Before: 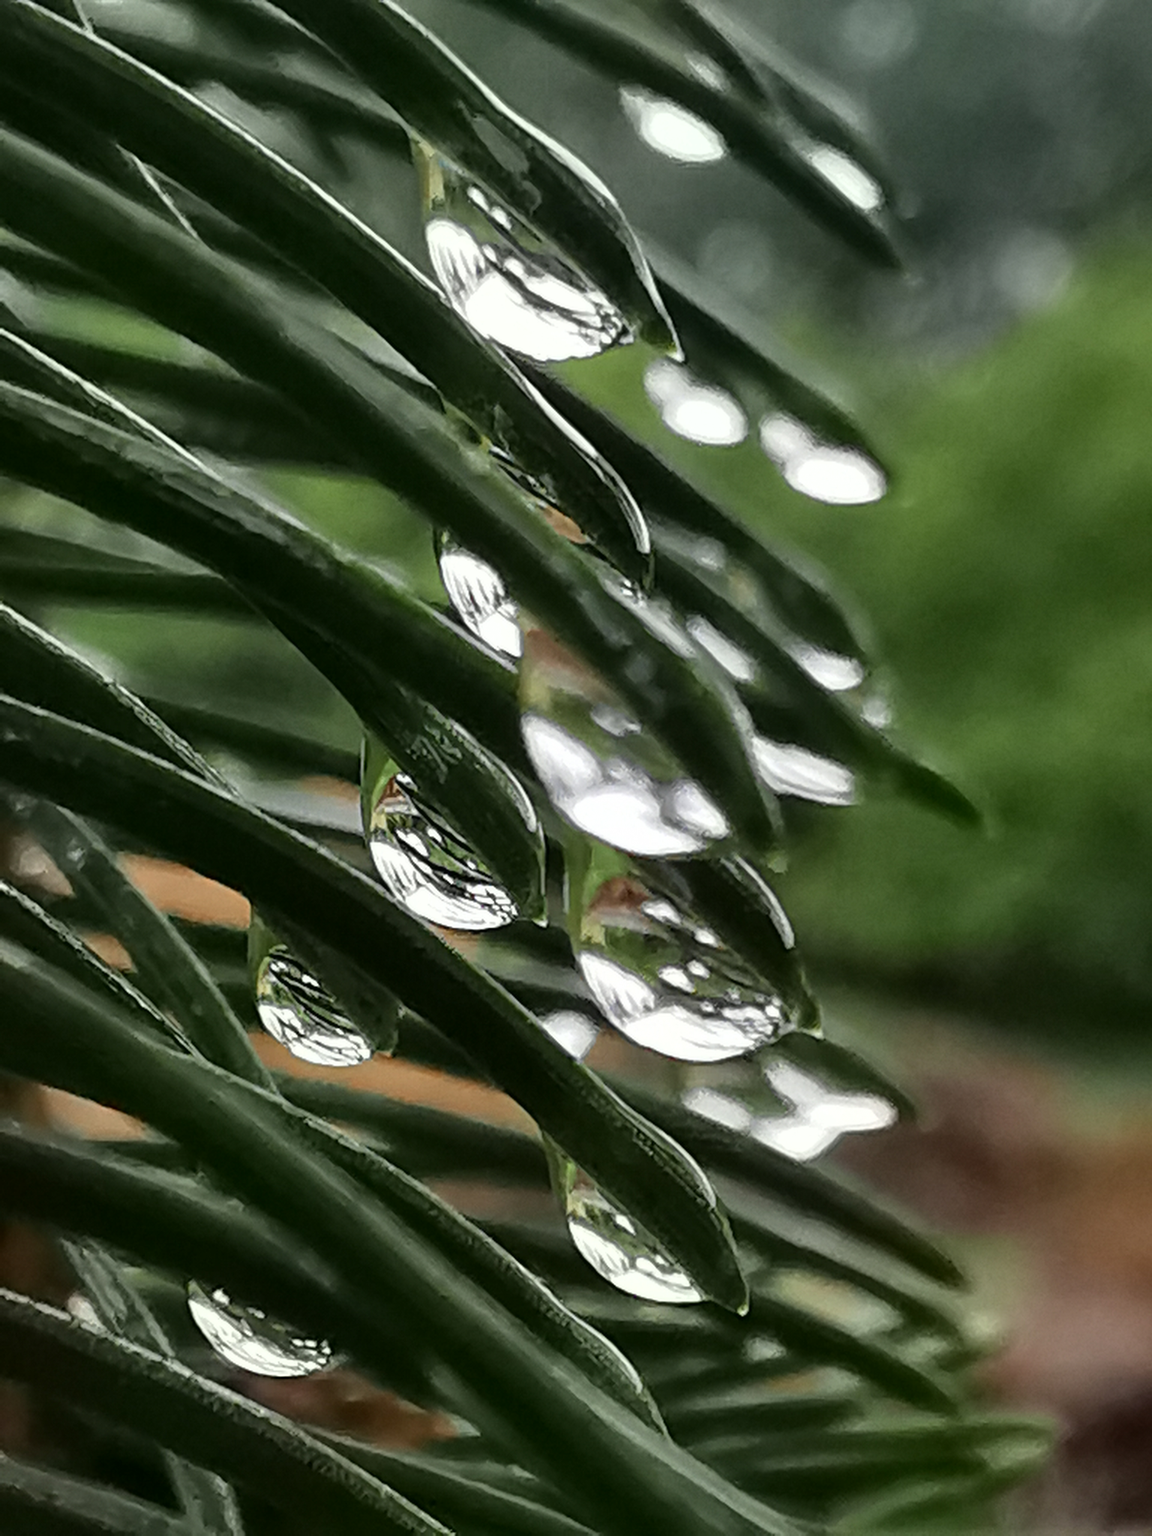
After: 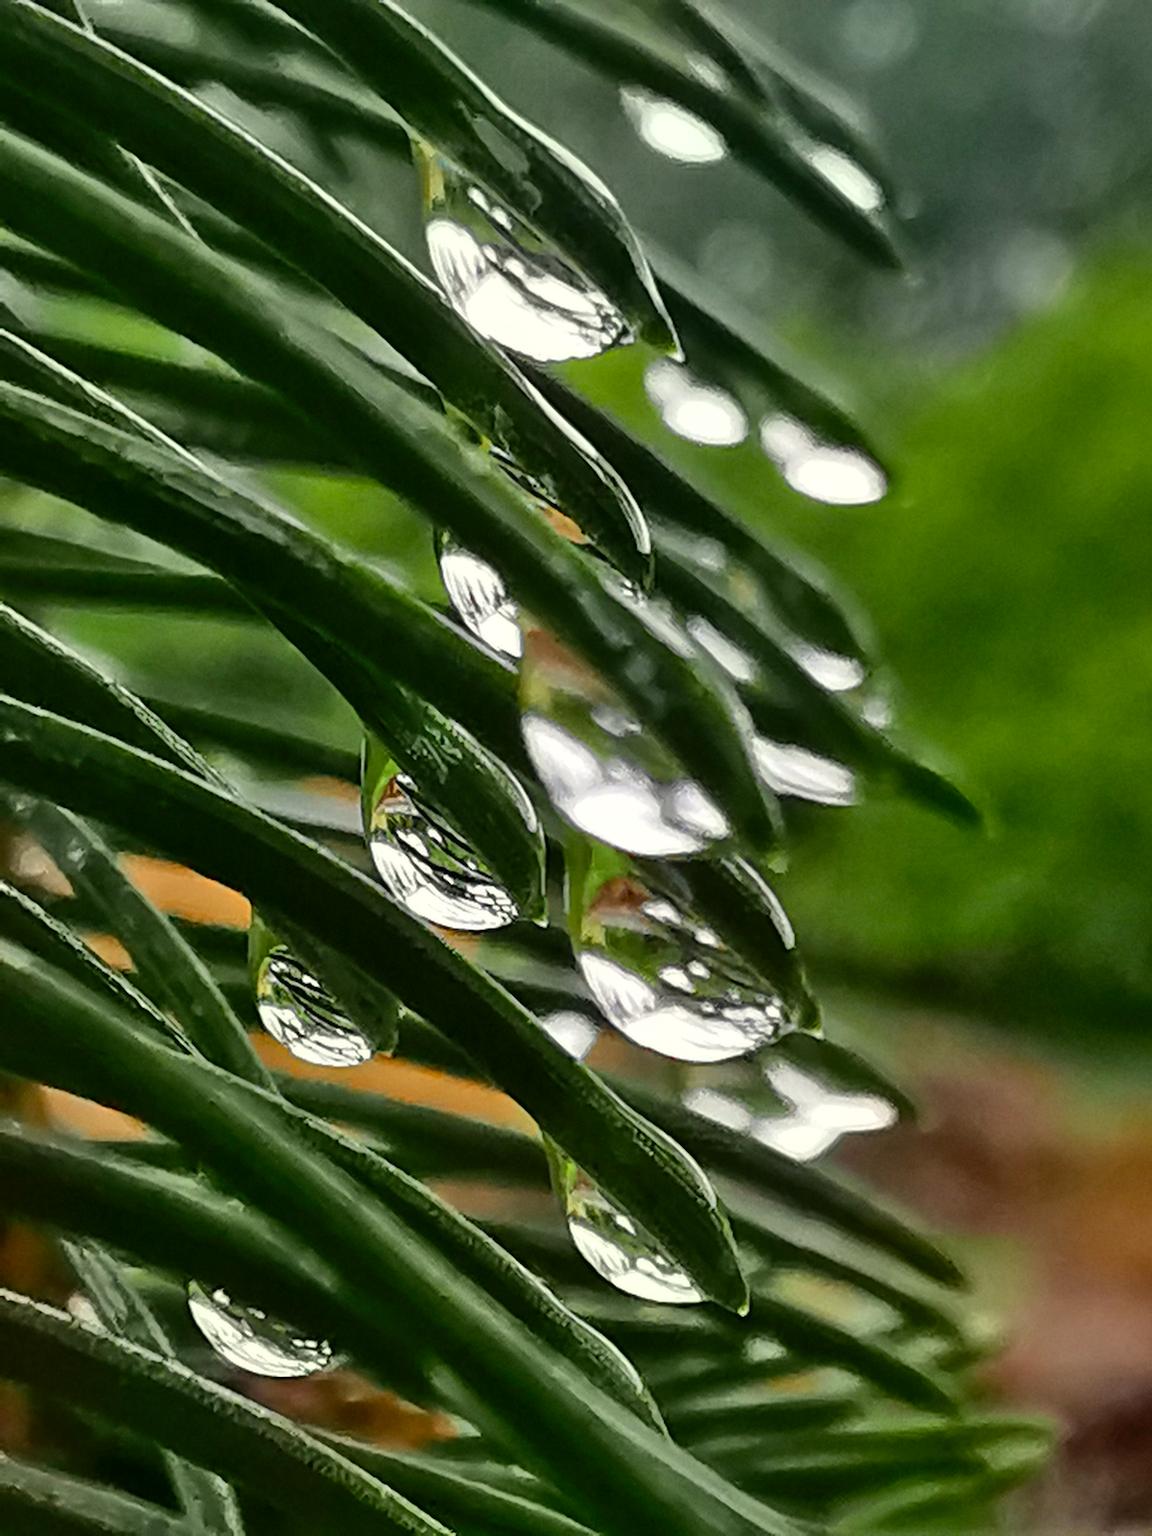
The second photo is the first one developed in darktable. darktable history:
color correction: highlights a* 0.706, highlights b* 2.83, saturation 1.07
shadows and highlights: highlights 71.23, soften with gaussian
contrast brightness saturation: contrast 0.043, saturation 0.073
color balance rgb: perceptual saturation grading › global saturation 30.185%, global vibrance 9.709%
